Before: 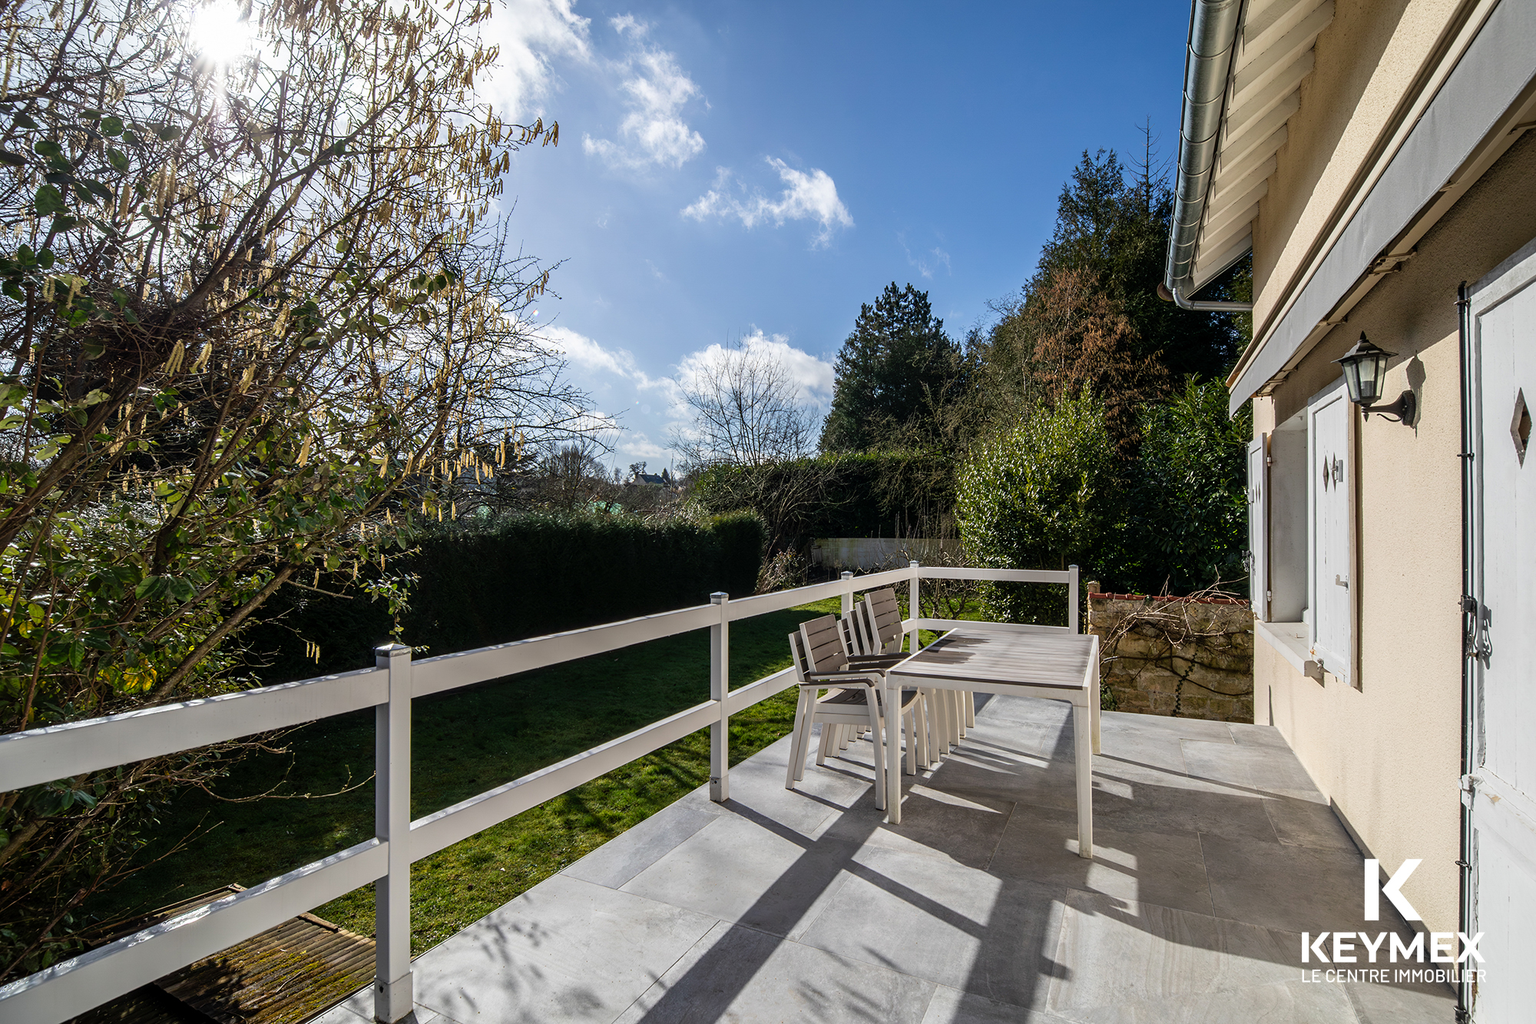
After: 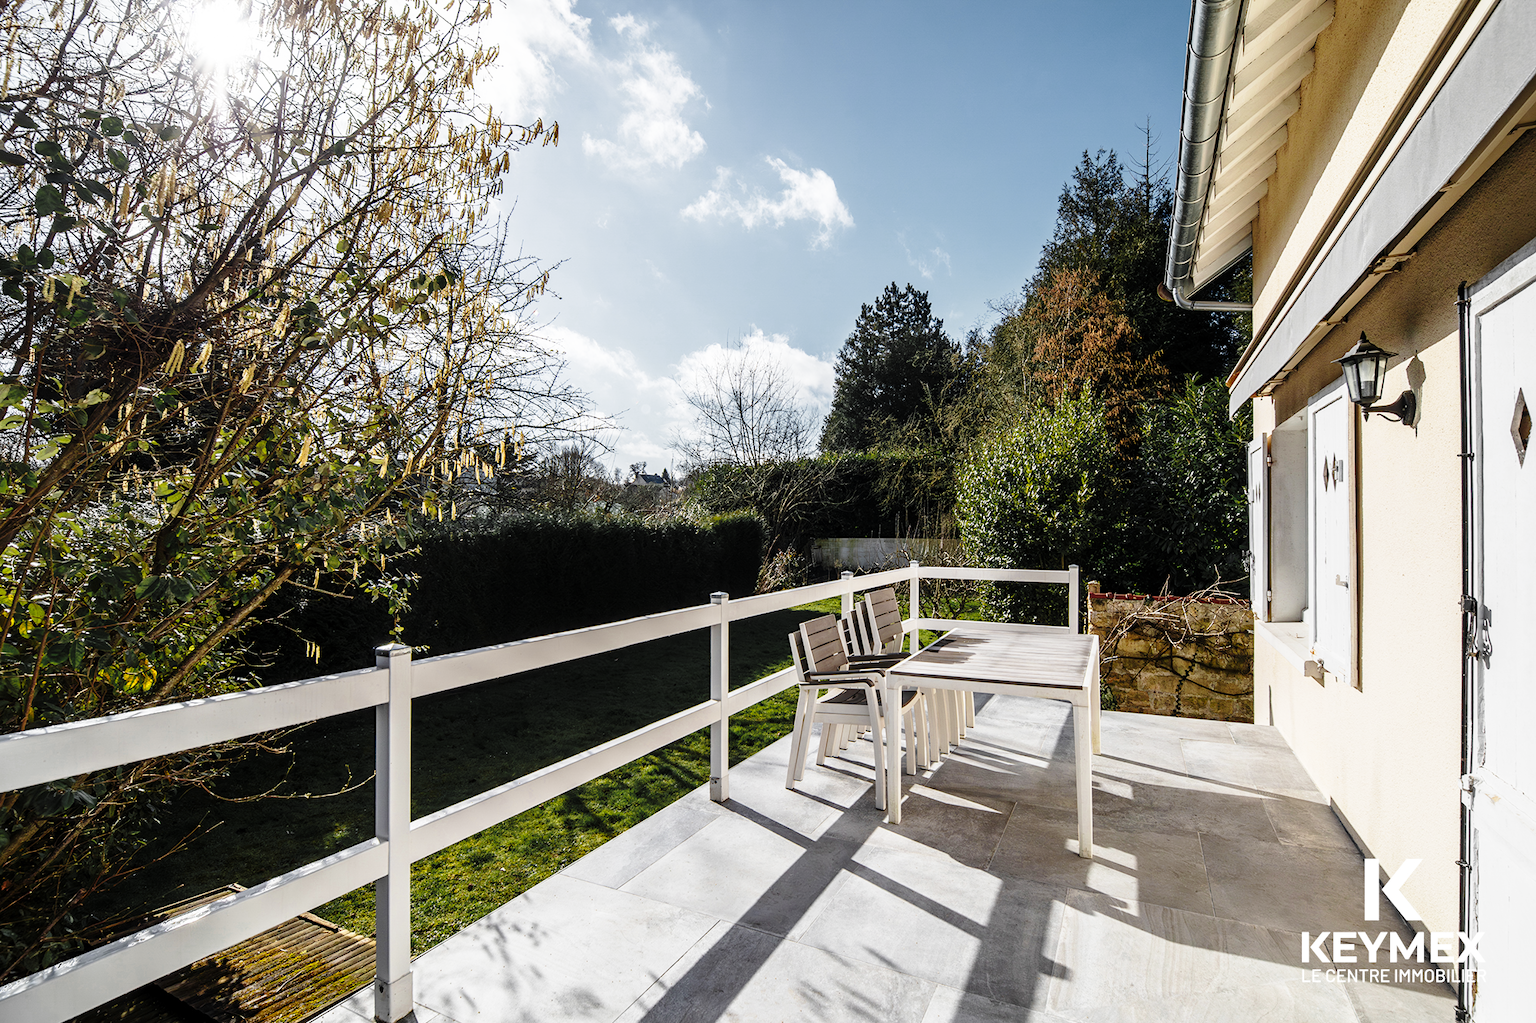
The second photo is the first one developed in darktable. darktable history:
base curve: curves: ch0 [(0, 0) (0.028, 0.03) (0.121, 0.232) (0.46, 0.748) (0.859, 0.968) (1, 1)], preserve colors none
color zones: curves: ch0 [(0.035, 0.242) (0.25, 0.5) (0.384, 0.214) (0.488, 0.255) (0.75, 0.5)]; ch1 [(0.063, 0.379) (0.25, 0.5) (0.354, 0.201) (0.489, 0.085) (0.729, 0.271)]; ch2 [(0.25, 0.5) (0.38, 0.517) (0.442, 0.51) (0.735, 0.456)]
